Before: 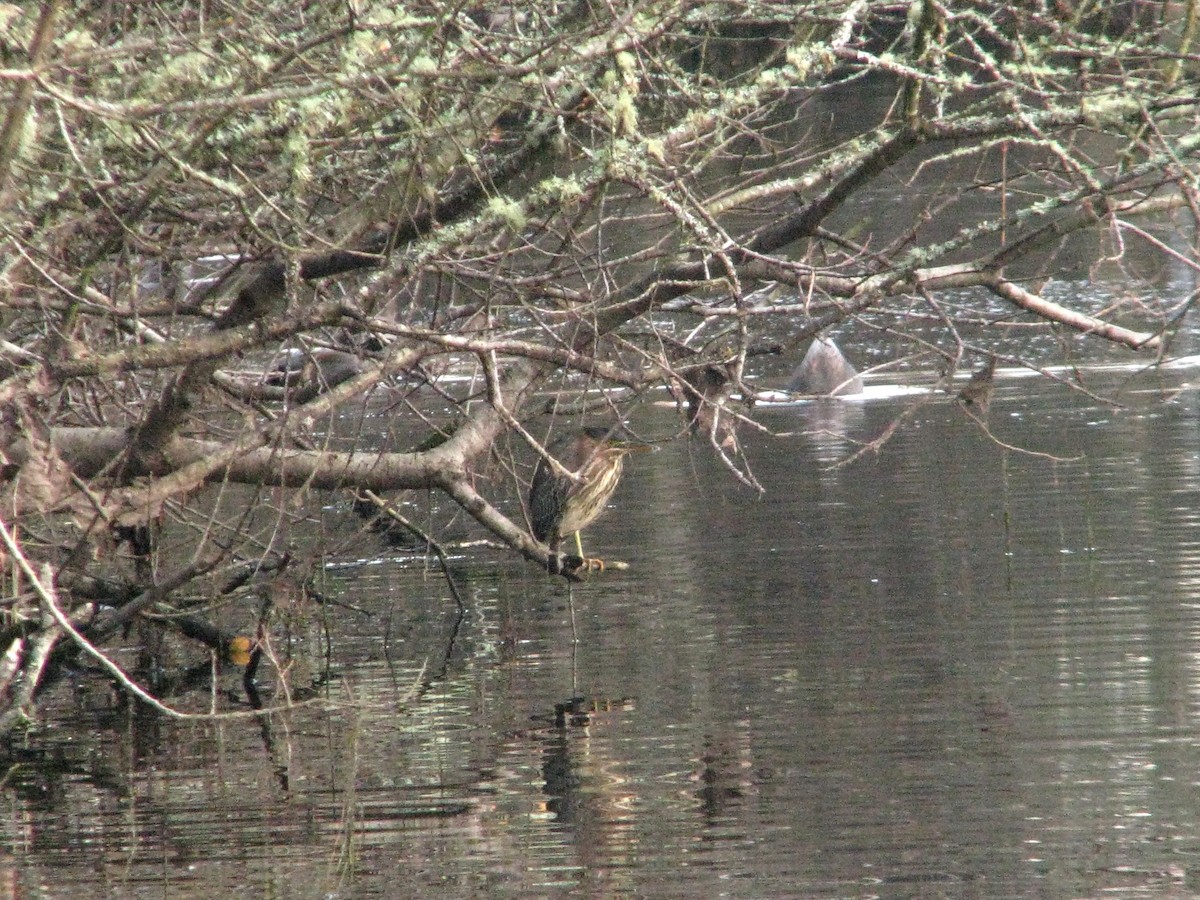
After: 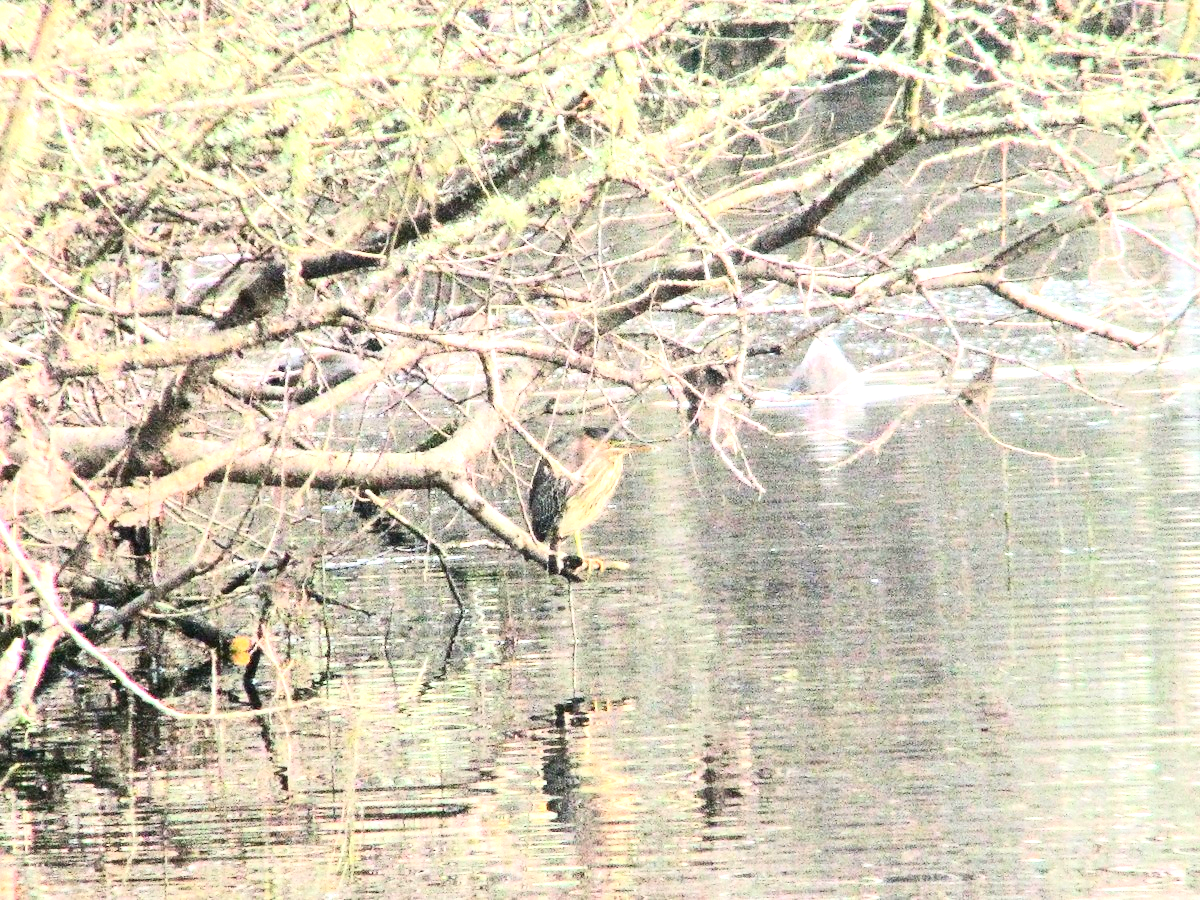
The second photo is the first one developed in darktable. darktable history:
exposure: black level correction 0, exposure 1.55 EV, compensate exposure bias true, compensate highlight preservation false
contrast brightness saturation: contrast 0.4, brightness 0.1, saturation 0.21
